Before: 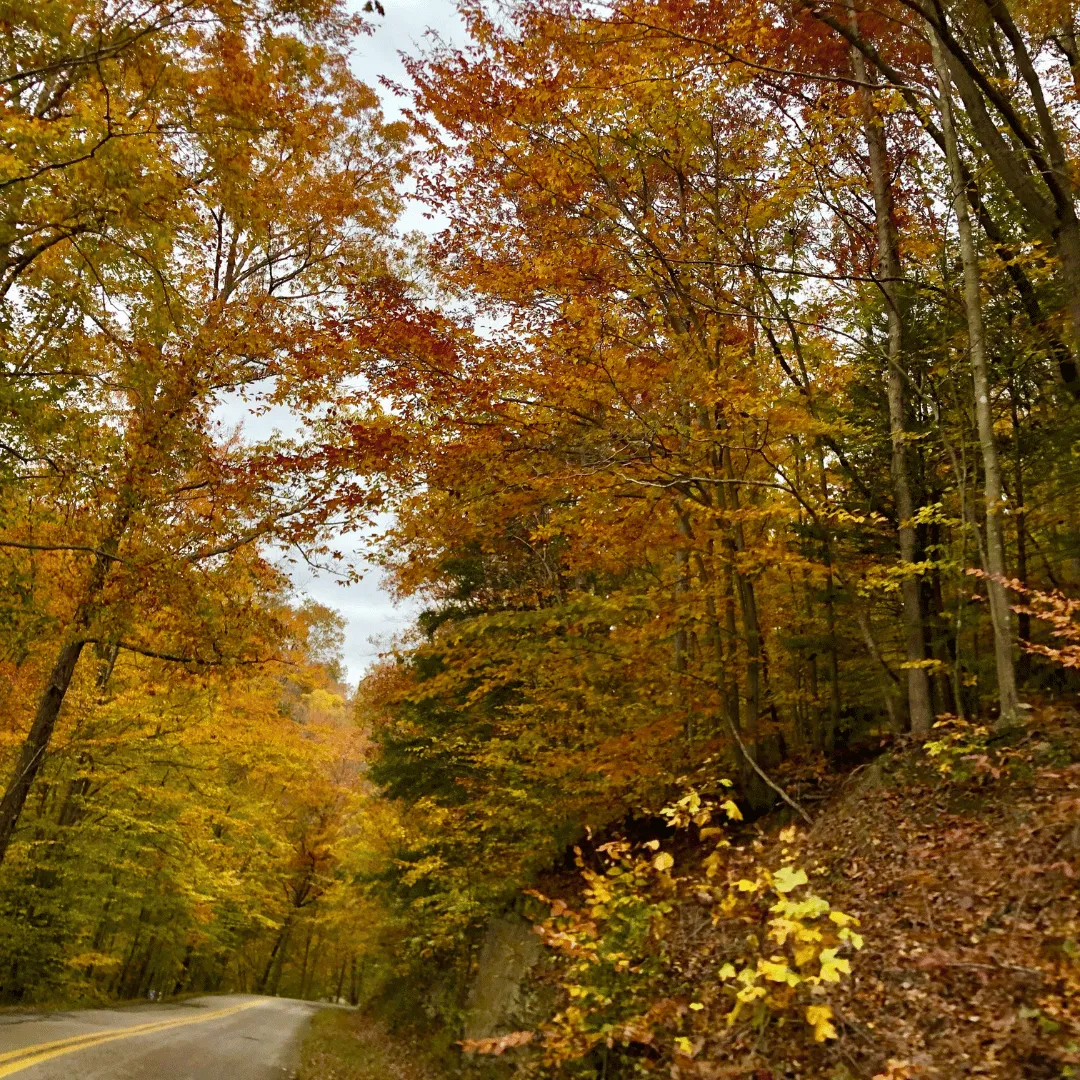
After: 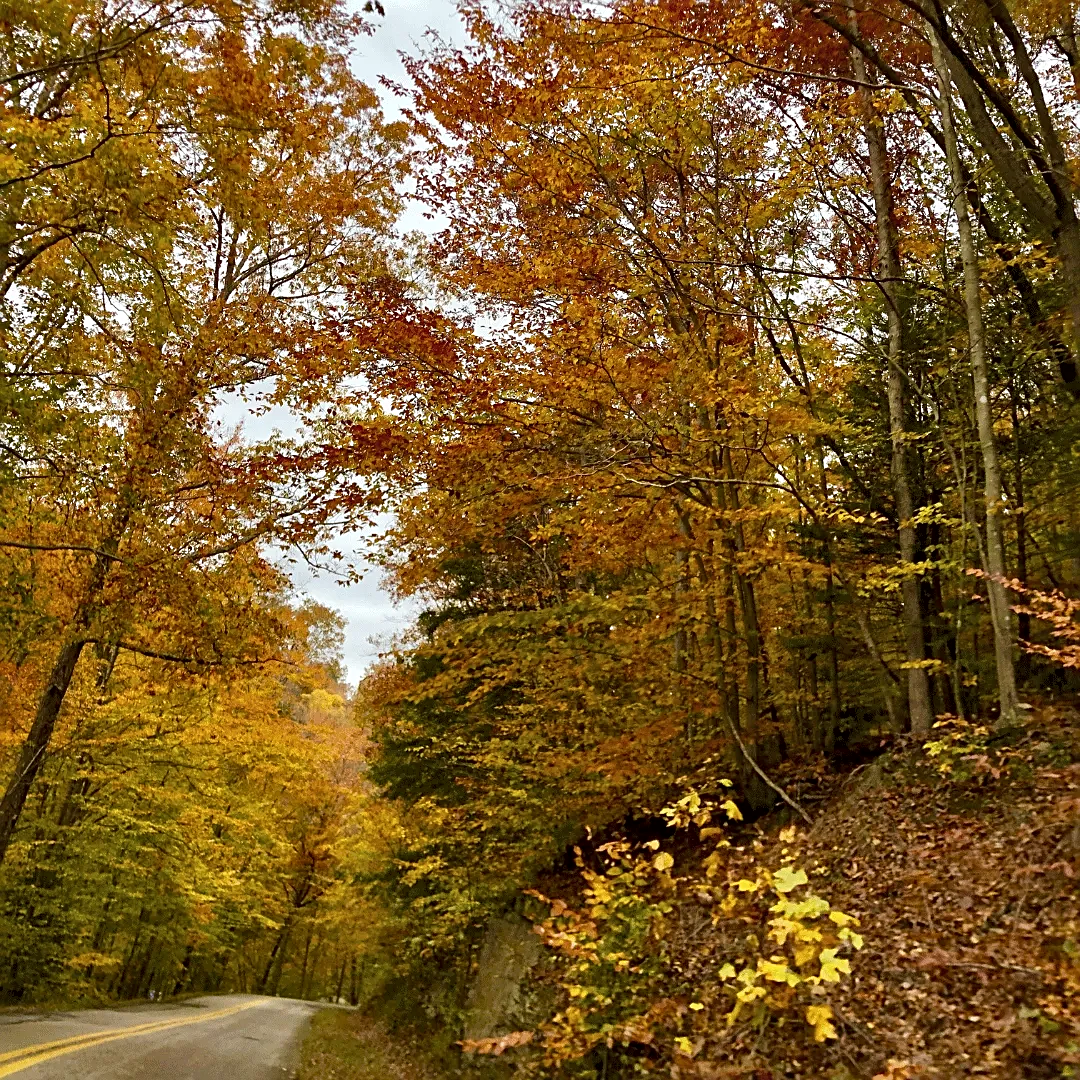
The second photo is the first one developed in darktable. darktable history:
sharpen: on, module defaults
local contrast: mode bilateral grid, contrast 20, coarseness 50, detail 121%, midtone range 0.2
